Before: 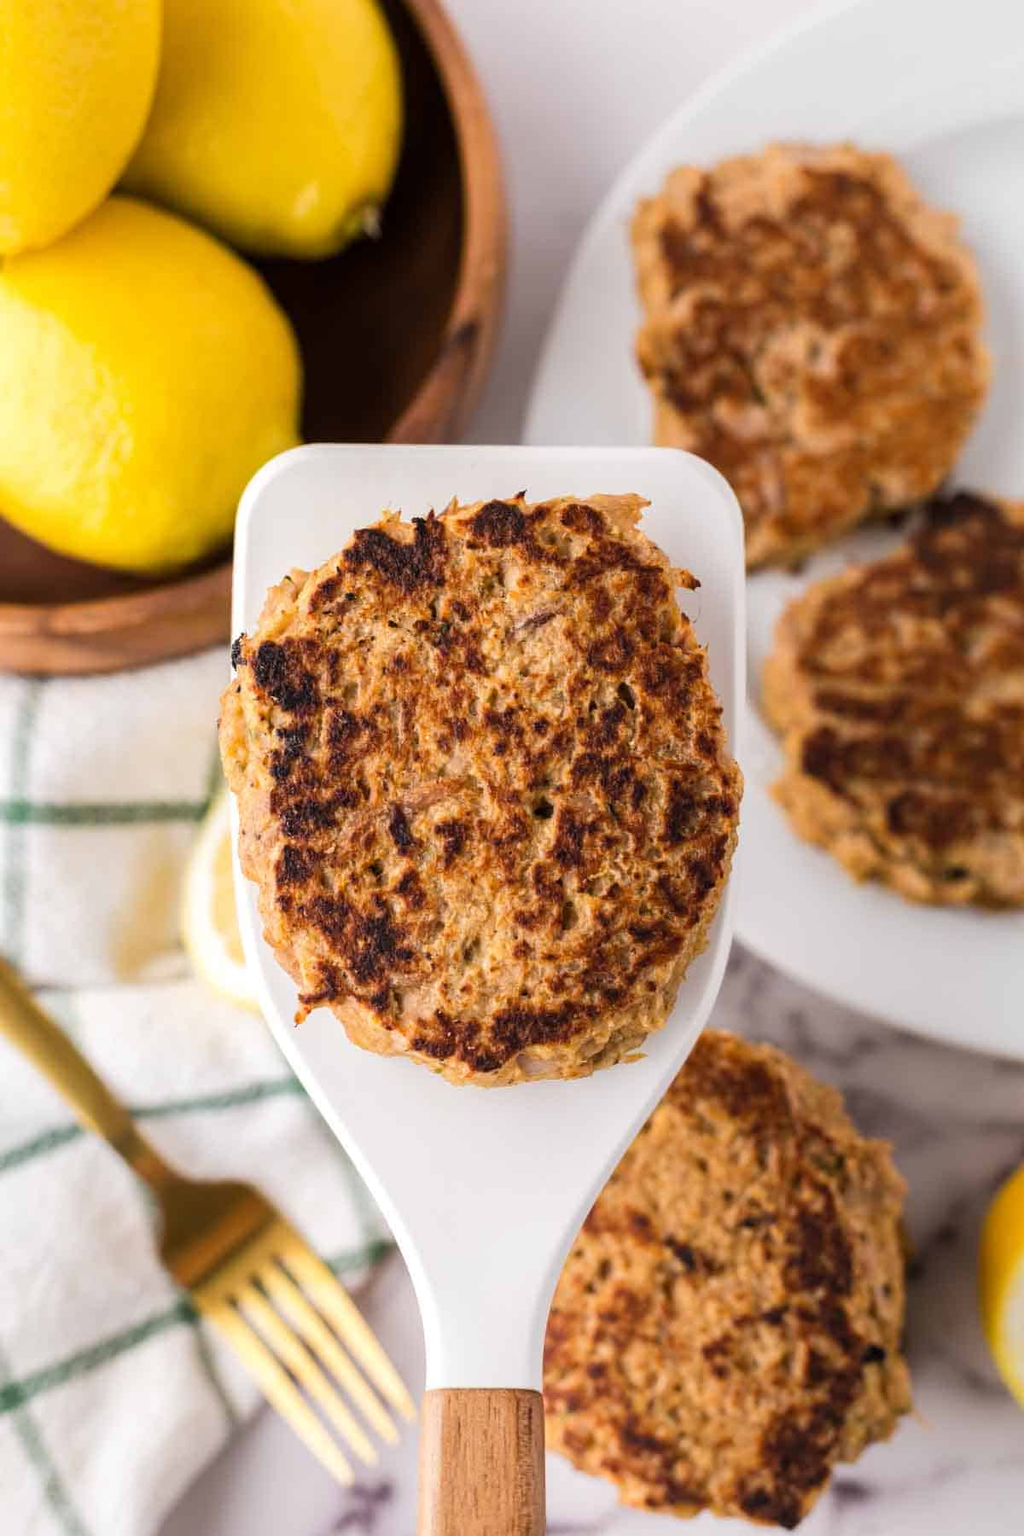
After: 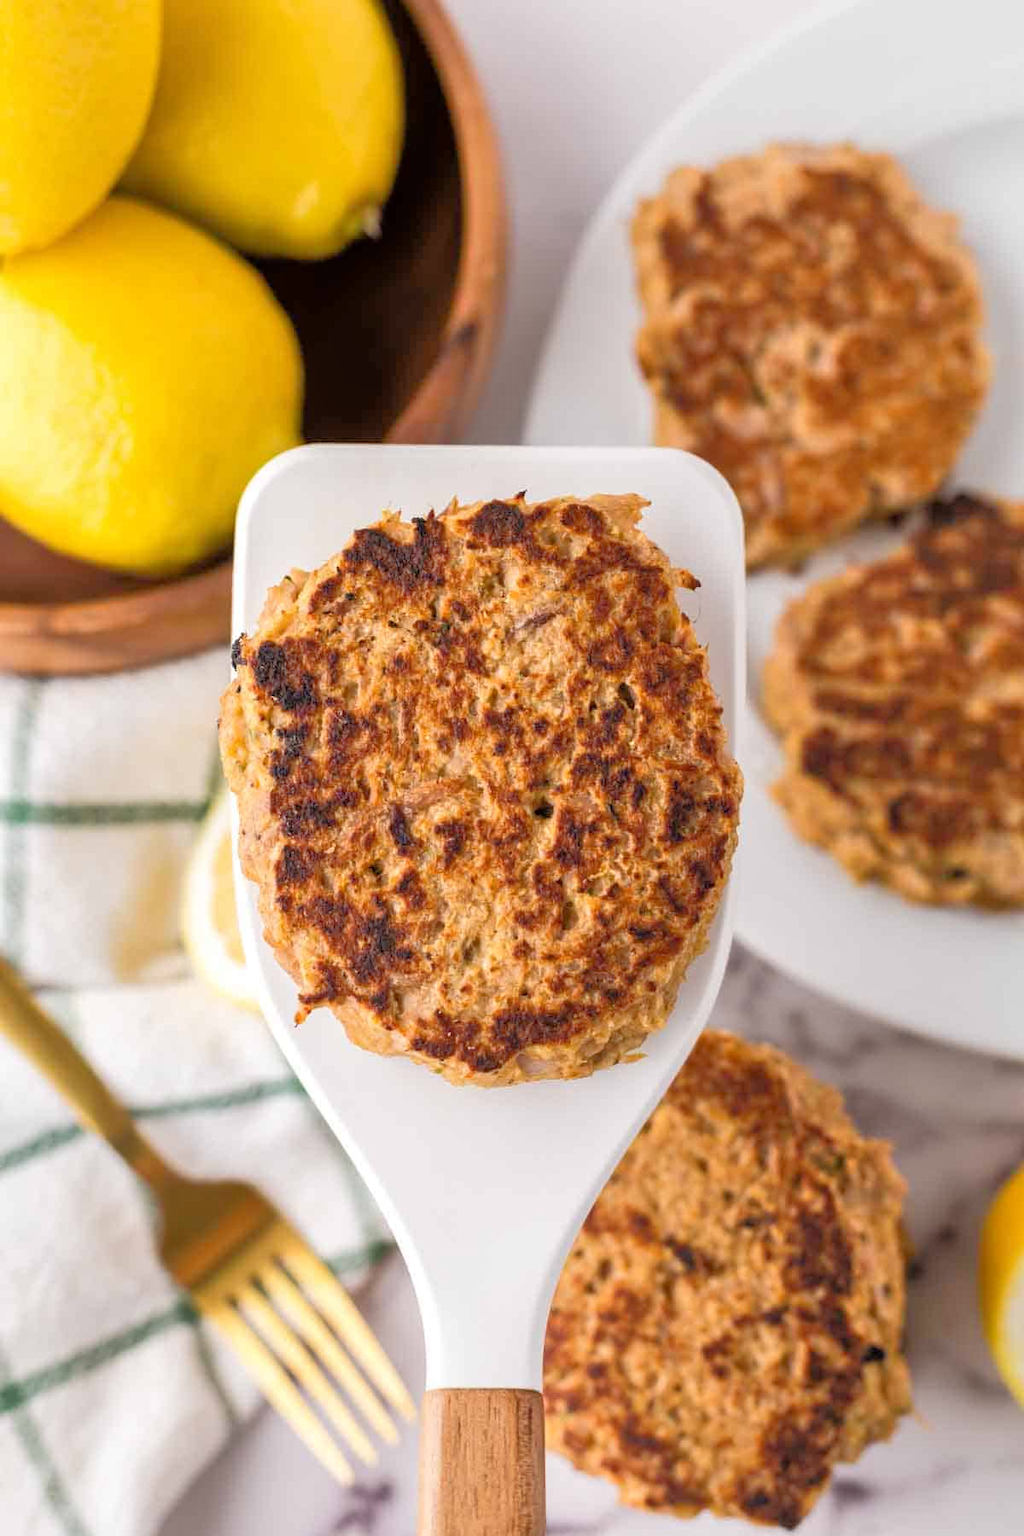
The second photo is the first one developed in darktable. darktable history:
tone equalizer: -7 EV 0.153 EV, -6 EV 0.625 EV, -5 EV 1.15 EV, -4 EV 1.29 EV, -3 EV 1.12 EV, -2 EV 0.6 EV, -1 EV 0.157 EV
